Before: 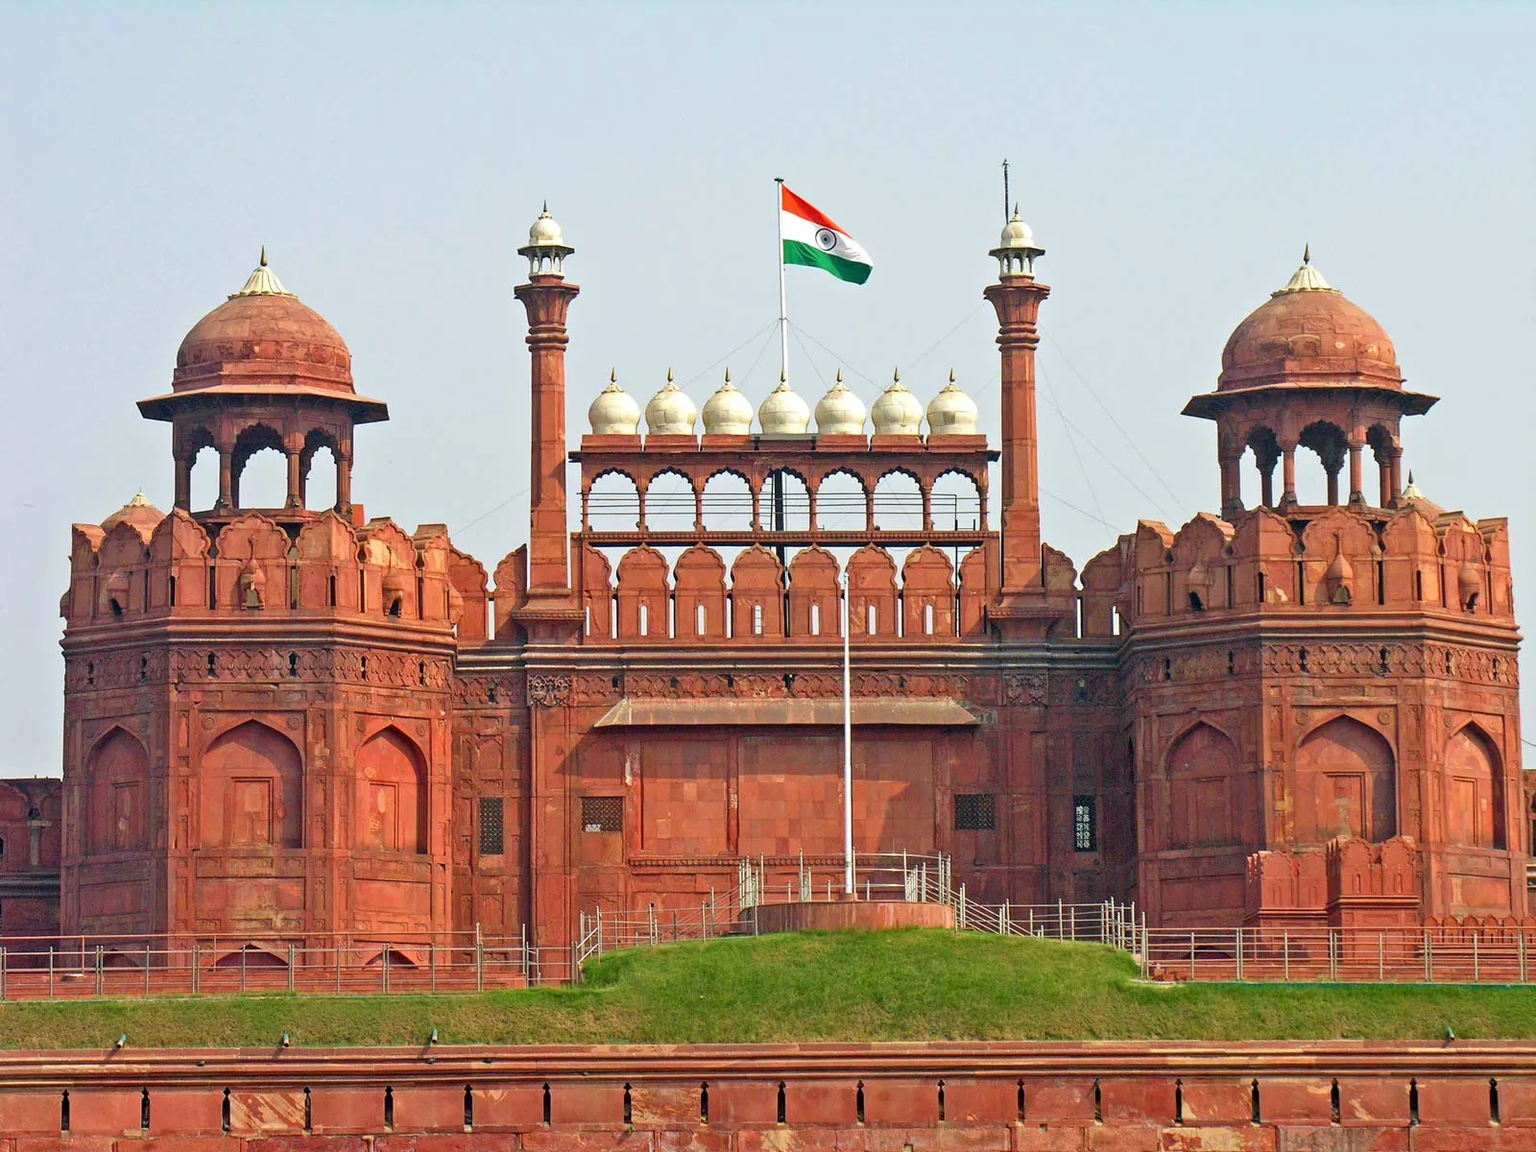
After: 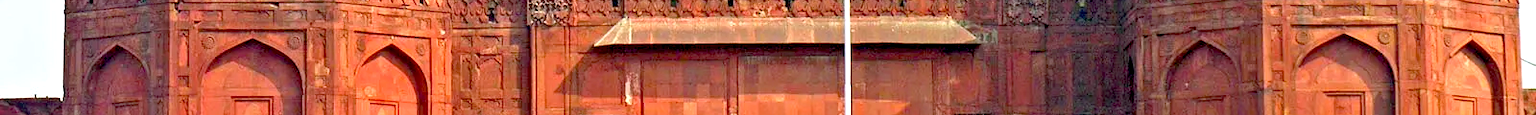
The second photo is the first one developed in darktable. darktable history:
exposure: black level correction 0.012, exposure 0.7 EV, compensate exposure bias true, compensate highlight preservation false
crop and rotate: top 59.084%, bottom 30.916%
haze removal: compatibility mode true, adaptive false
